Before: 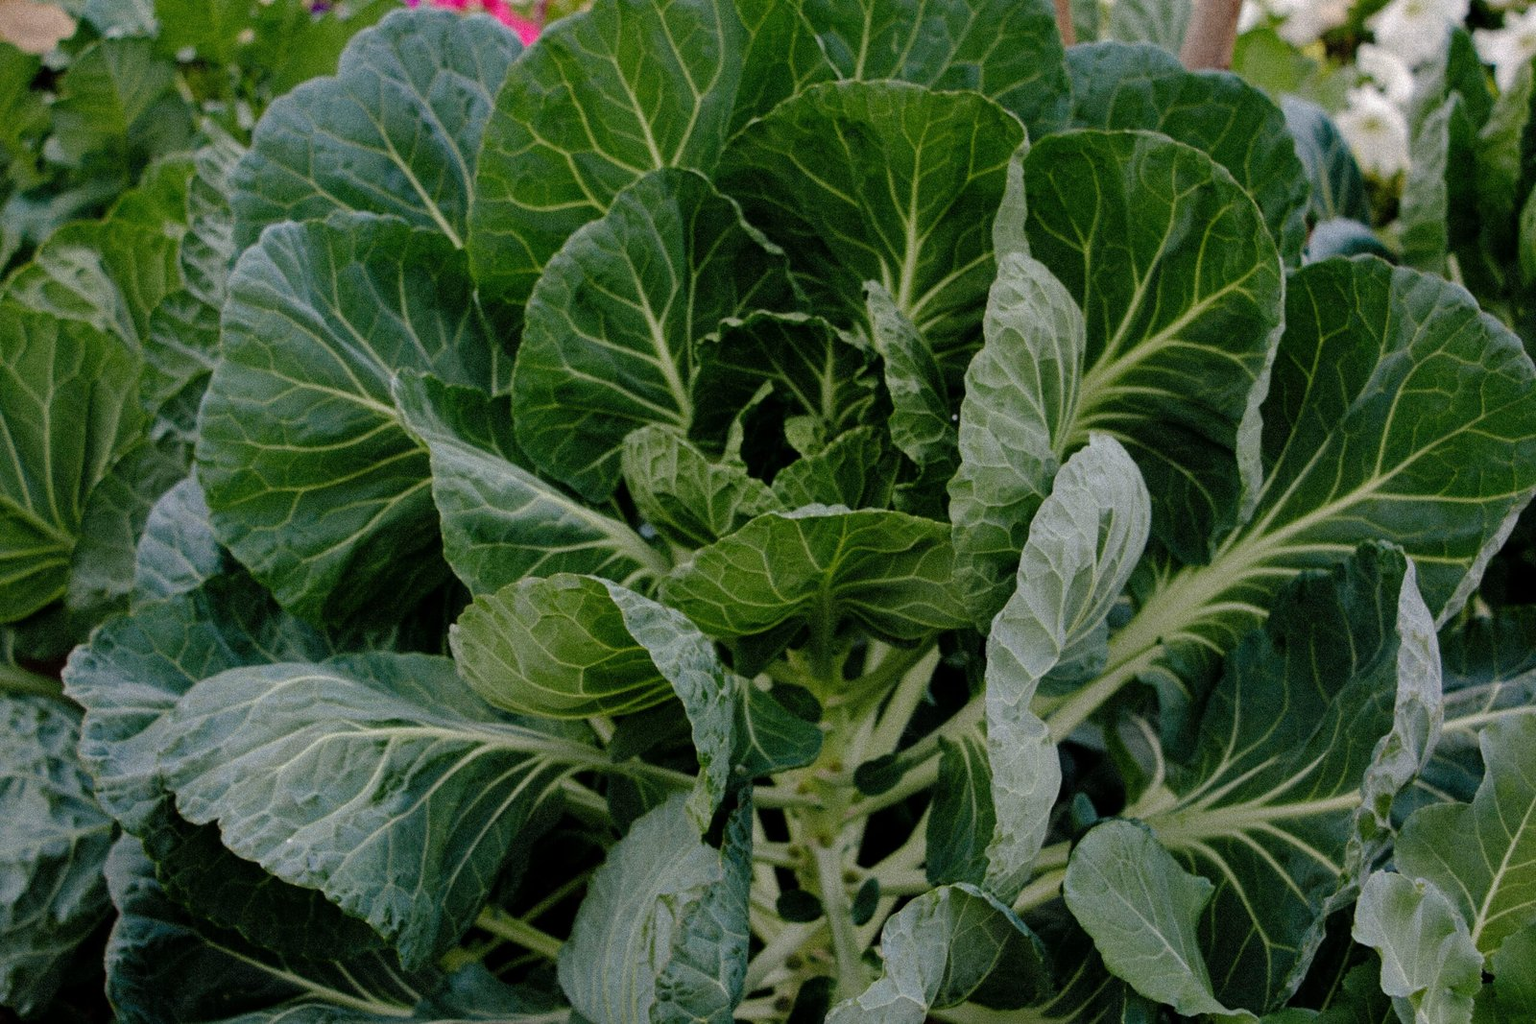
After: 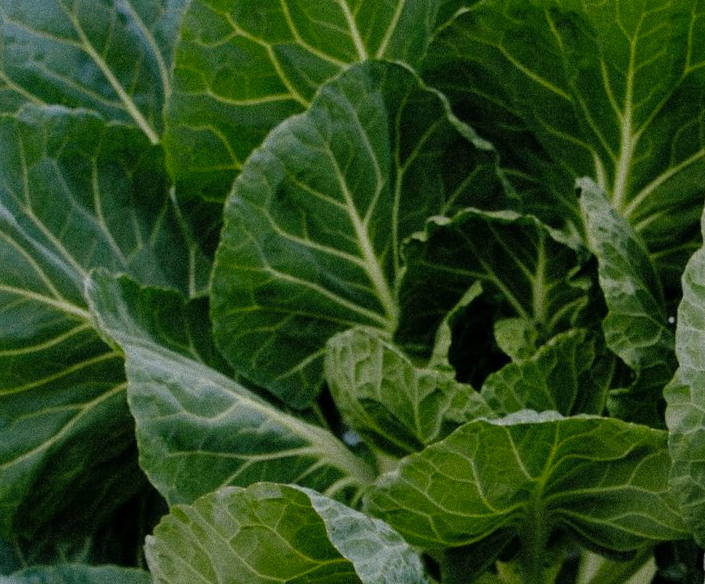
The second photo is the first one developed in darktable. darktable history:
crop: left 20.248%, top 10.86%, right 35.675%, bottom 34.321%
color balance rgb: shadows fall-off 101%, linear chroma grading › mid-tones 7.63%, perceptual saturation grading › mid-tones 11.68%, mask middle-gray fulcrum 22.45%, global vibrance 10.11%, saturation formula JzAzBz (2021)
